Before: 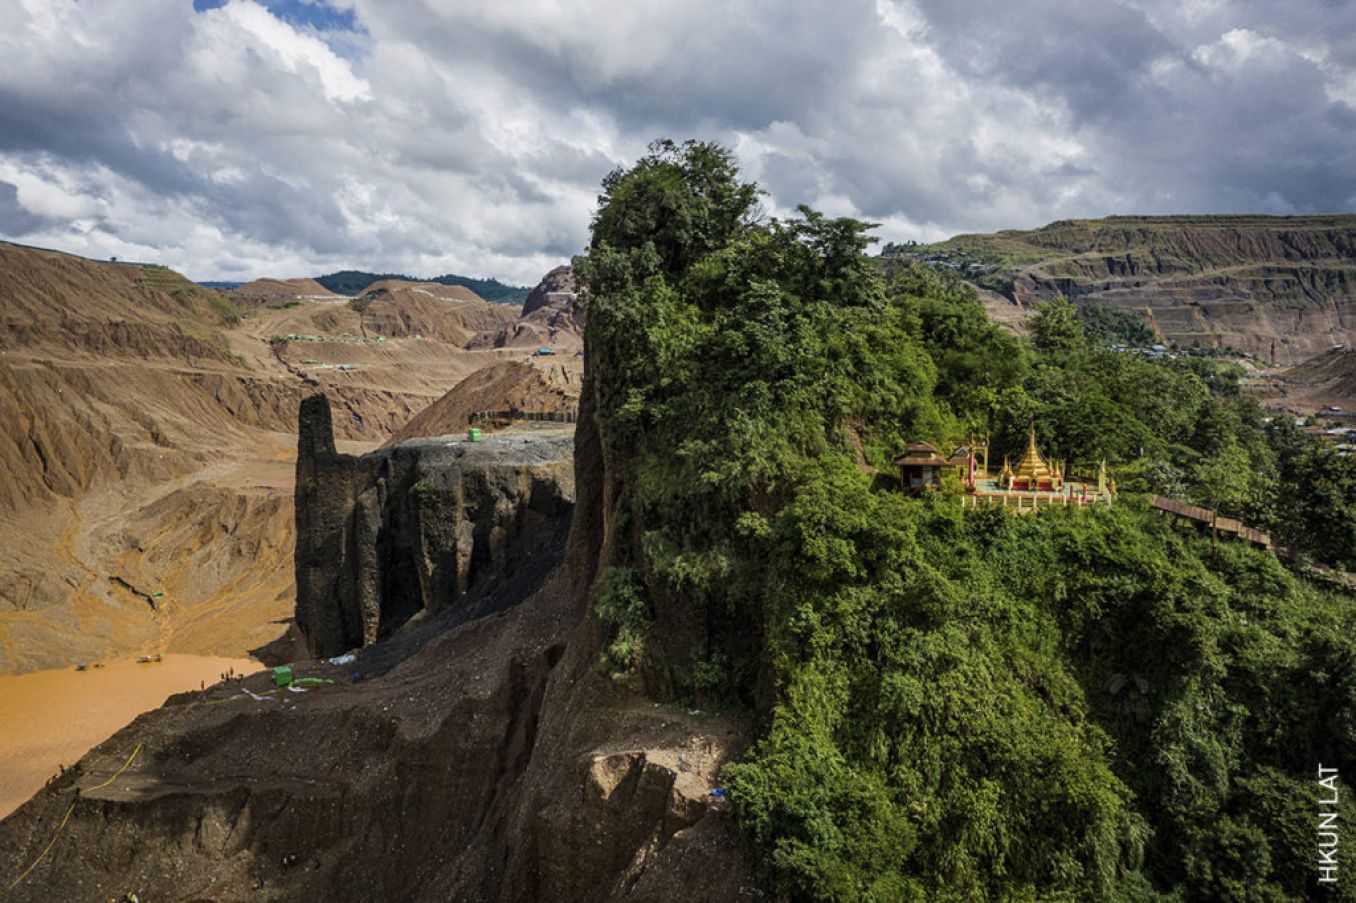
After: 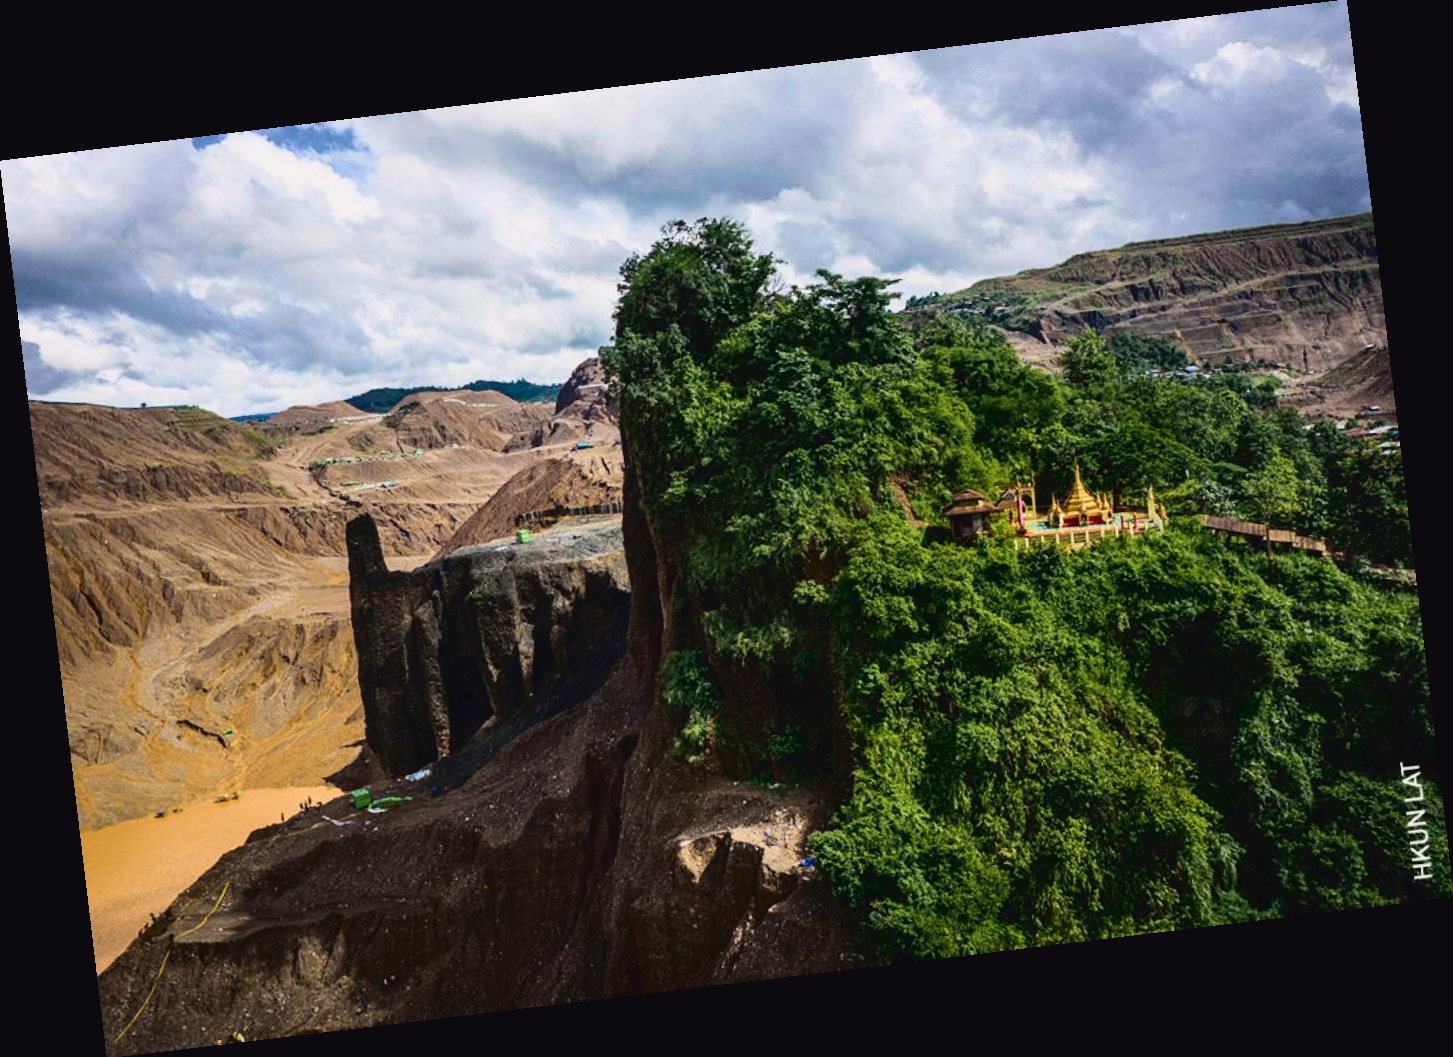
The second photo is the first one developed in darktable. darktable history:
tone curve: curves: ch0 [(0, 0.031) (0.139, 0.084) (0.311, 0.278) (0.495, 0.544) (0.718, 0.816) (0.841, 0.909) (1, 0.967)]; ch1 [(0, 0) (0.272, 0.249) (0.388, 0.385) (0.479, 0.456) (0.495, 0.497) (0.538, 0.55) (0.578, 0.595) (0.707, 0.778) (1, 1)]; ch2 [(0, 0) (0.125, 0.089) (0.353, 0.329) (0.443, 0.408) (0.502, 0.495) (0.56, 0.553) (0.608, 0.631) (1, 1)], color space Lab, independent channels, preserve colors none
white balance: red 1.009, blue 0.985
rotate and perspective: rotation -6.83°, automatic cropping off
